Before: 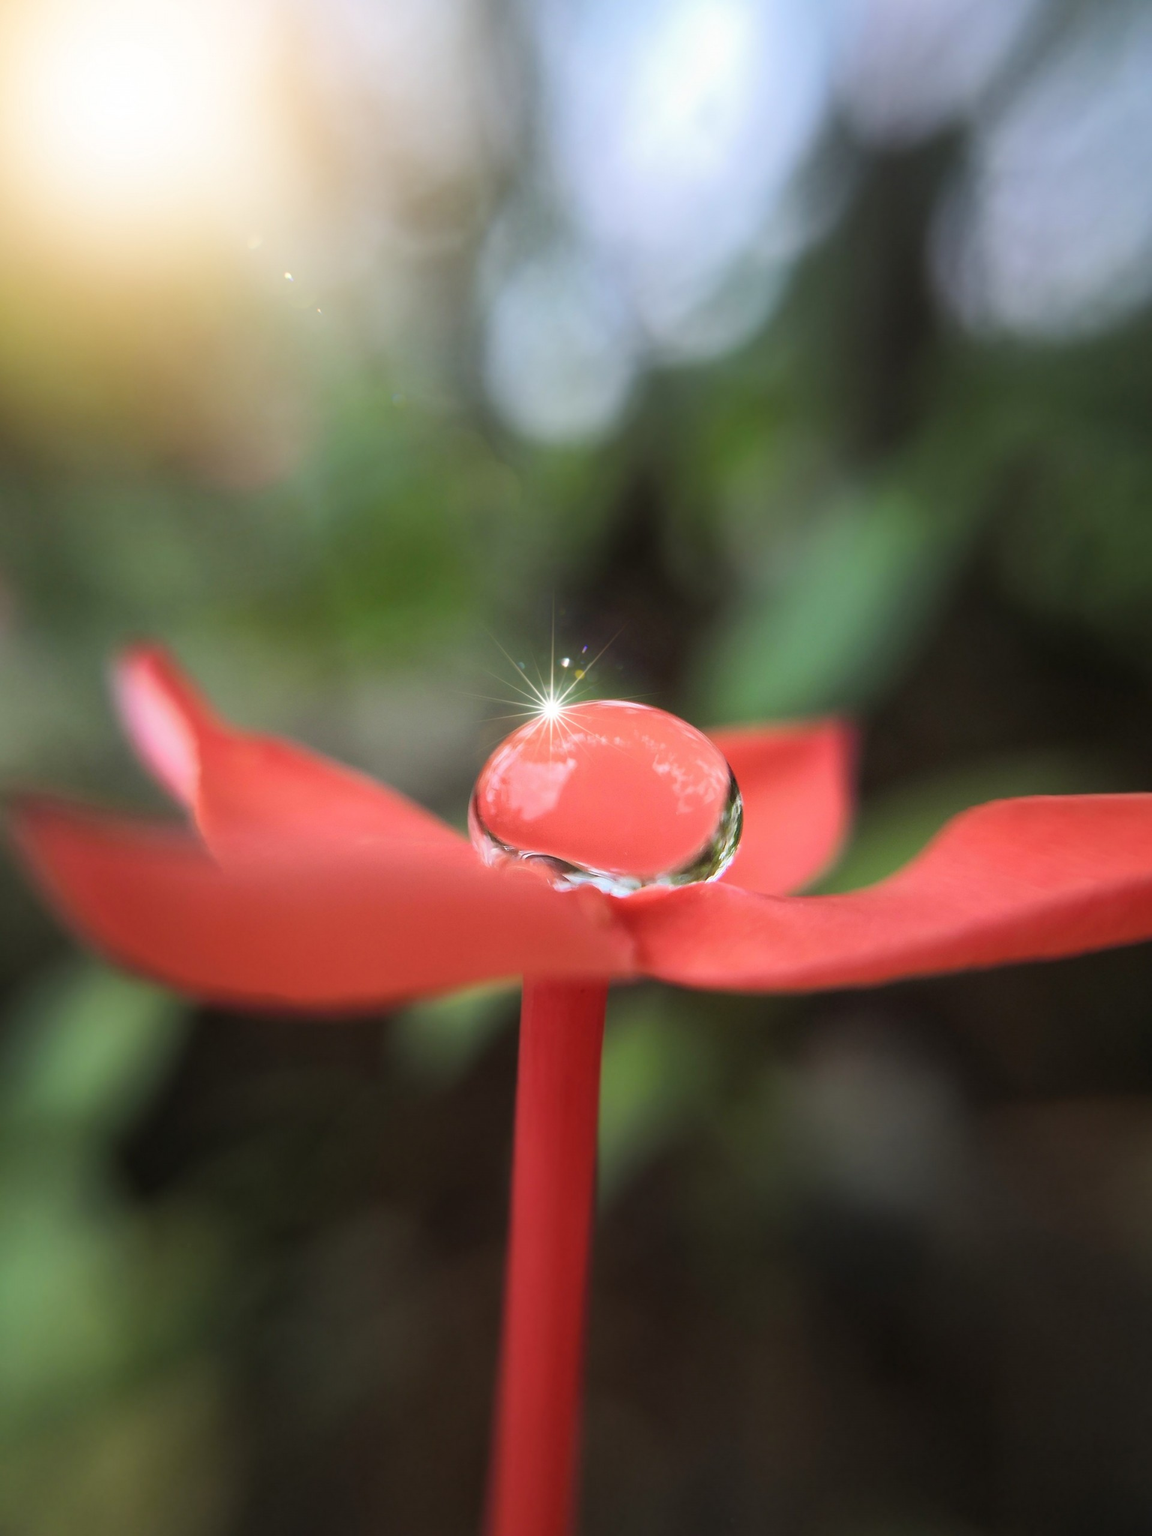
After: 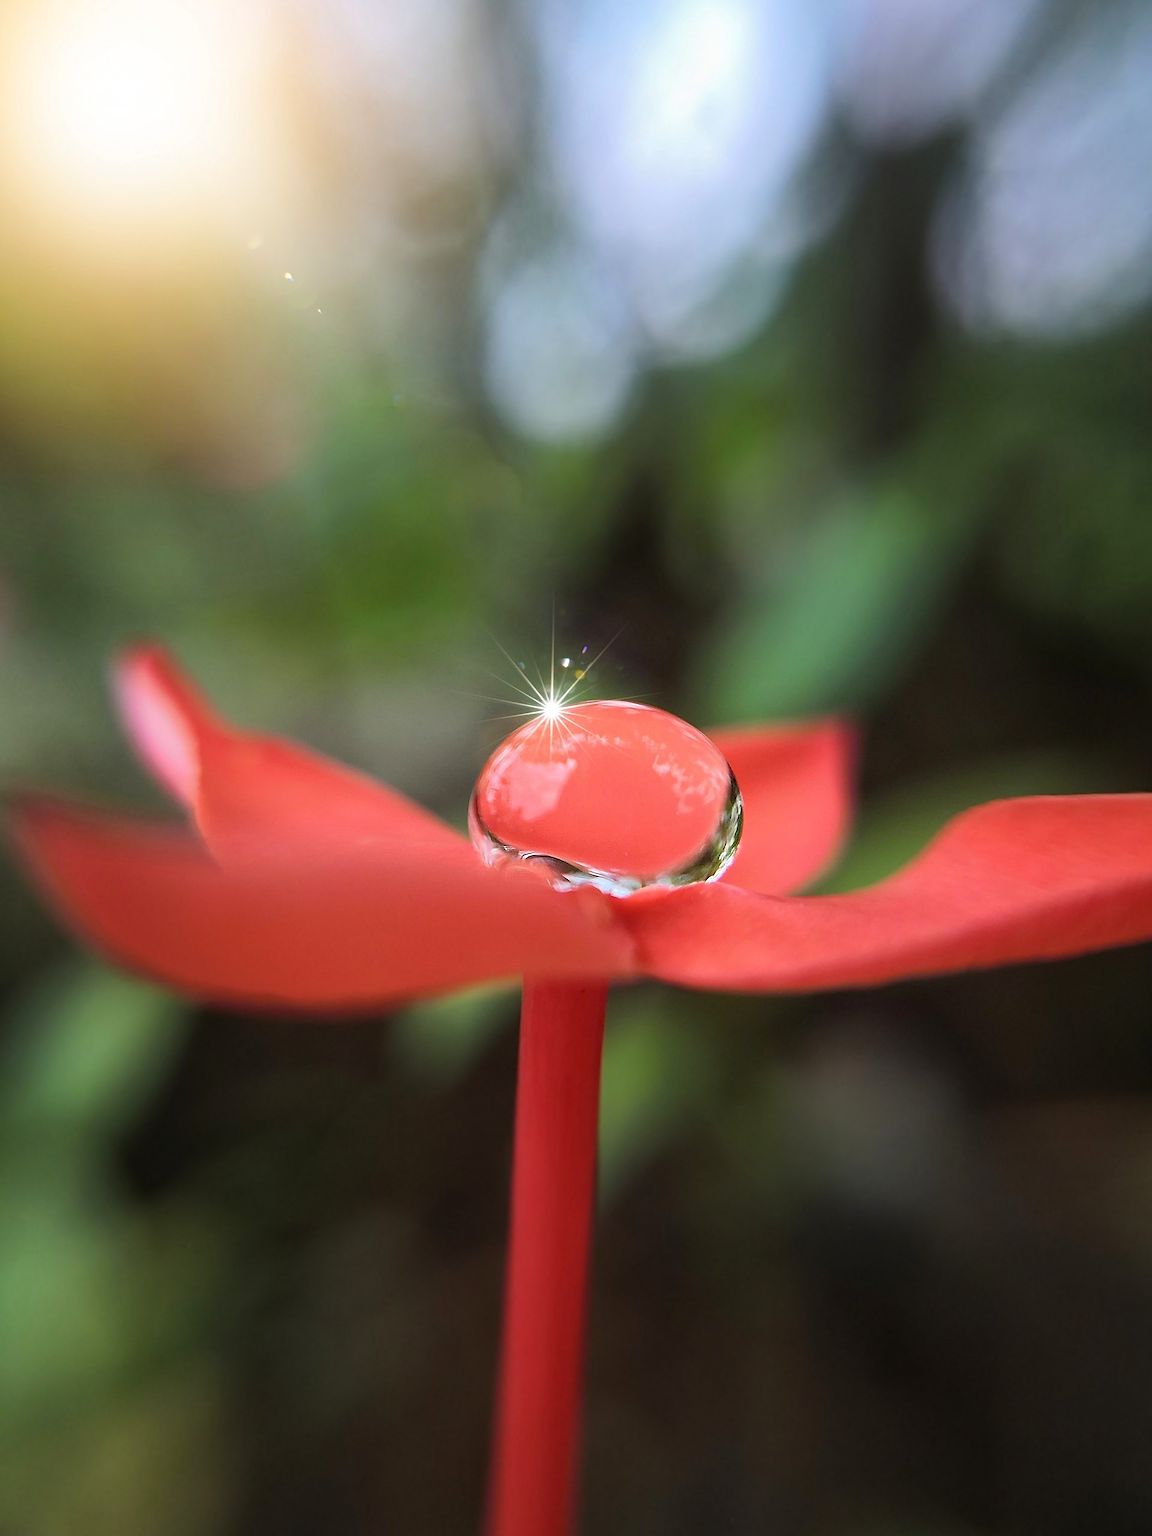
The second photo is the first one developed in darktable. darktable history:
sharpen: radius 1.371, amount 1.247, threshold 0.691
haze removal: compatibility mode true, adaptive false
